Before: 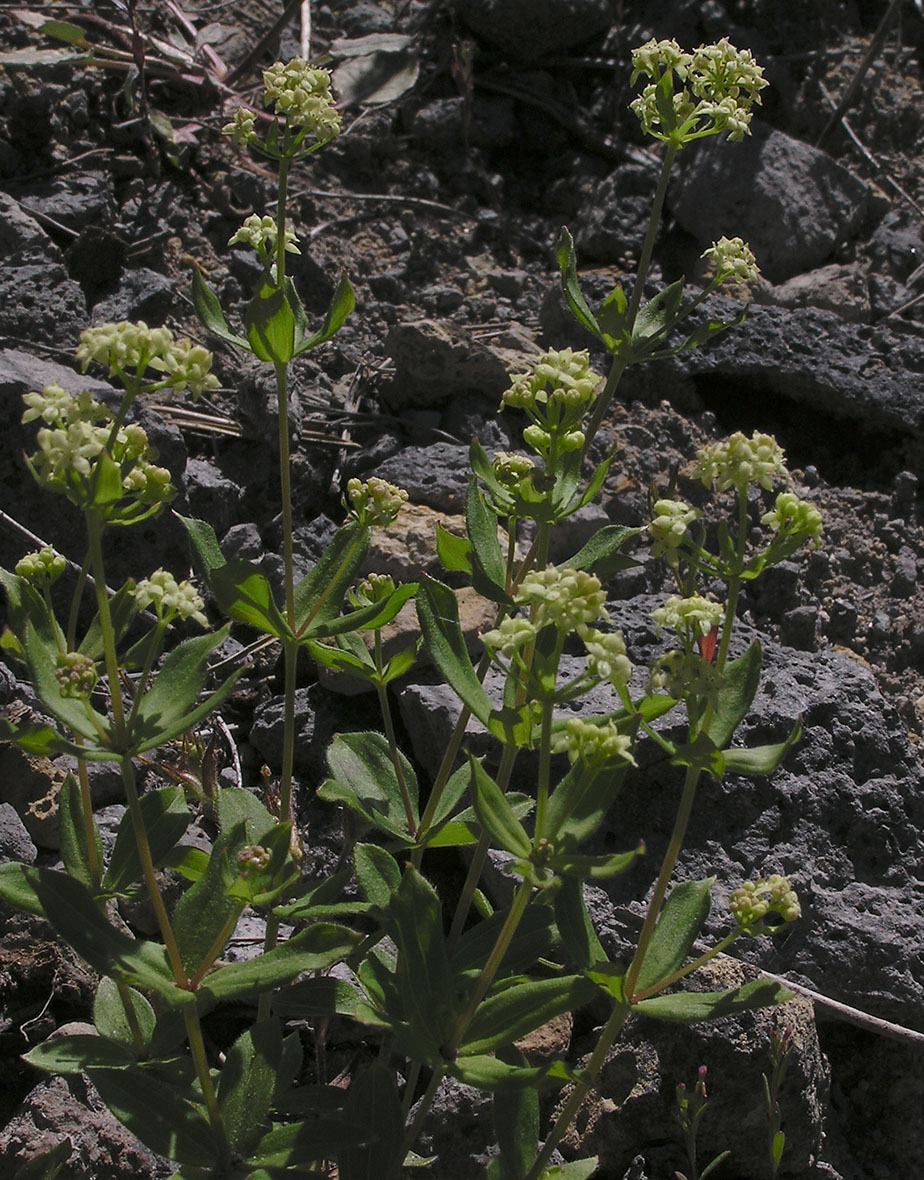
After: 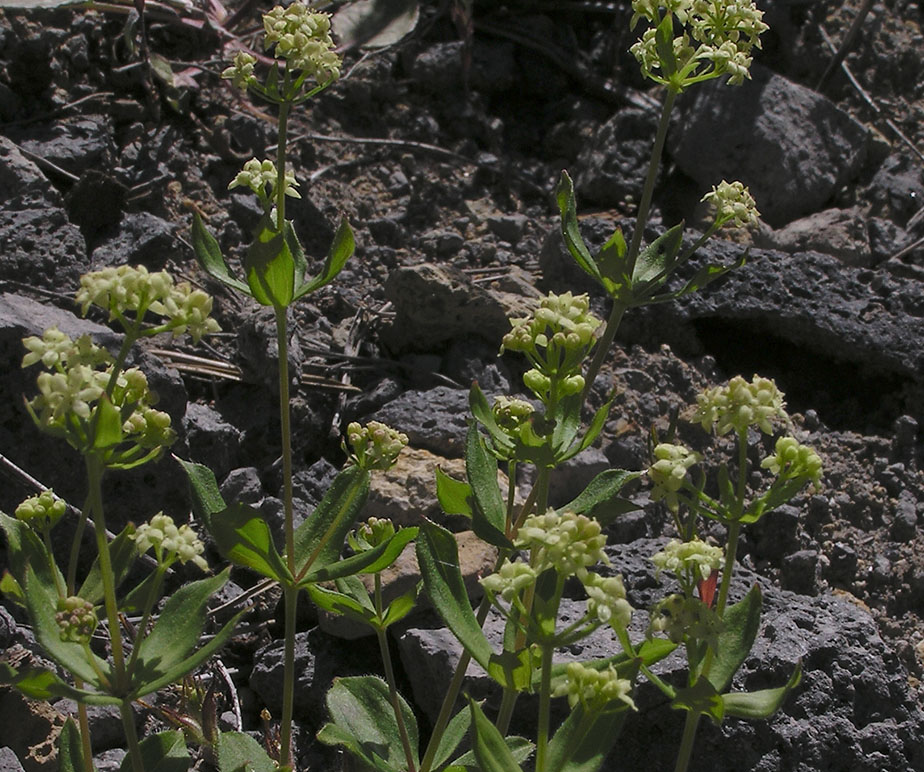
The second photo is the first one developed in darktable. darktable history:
crop and rotate: top 4.827%, bottom 29.704%
